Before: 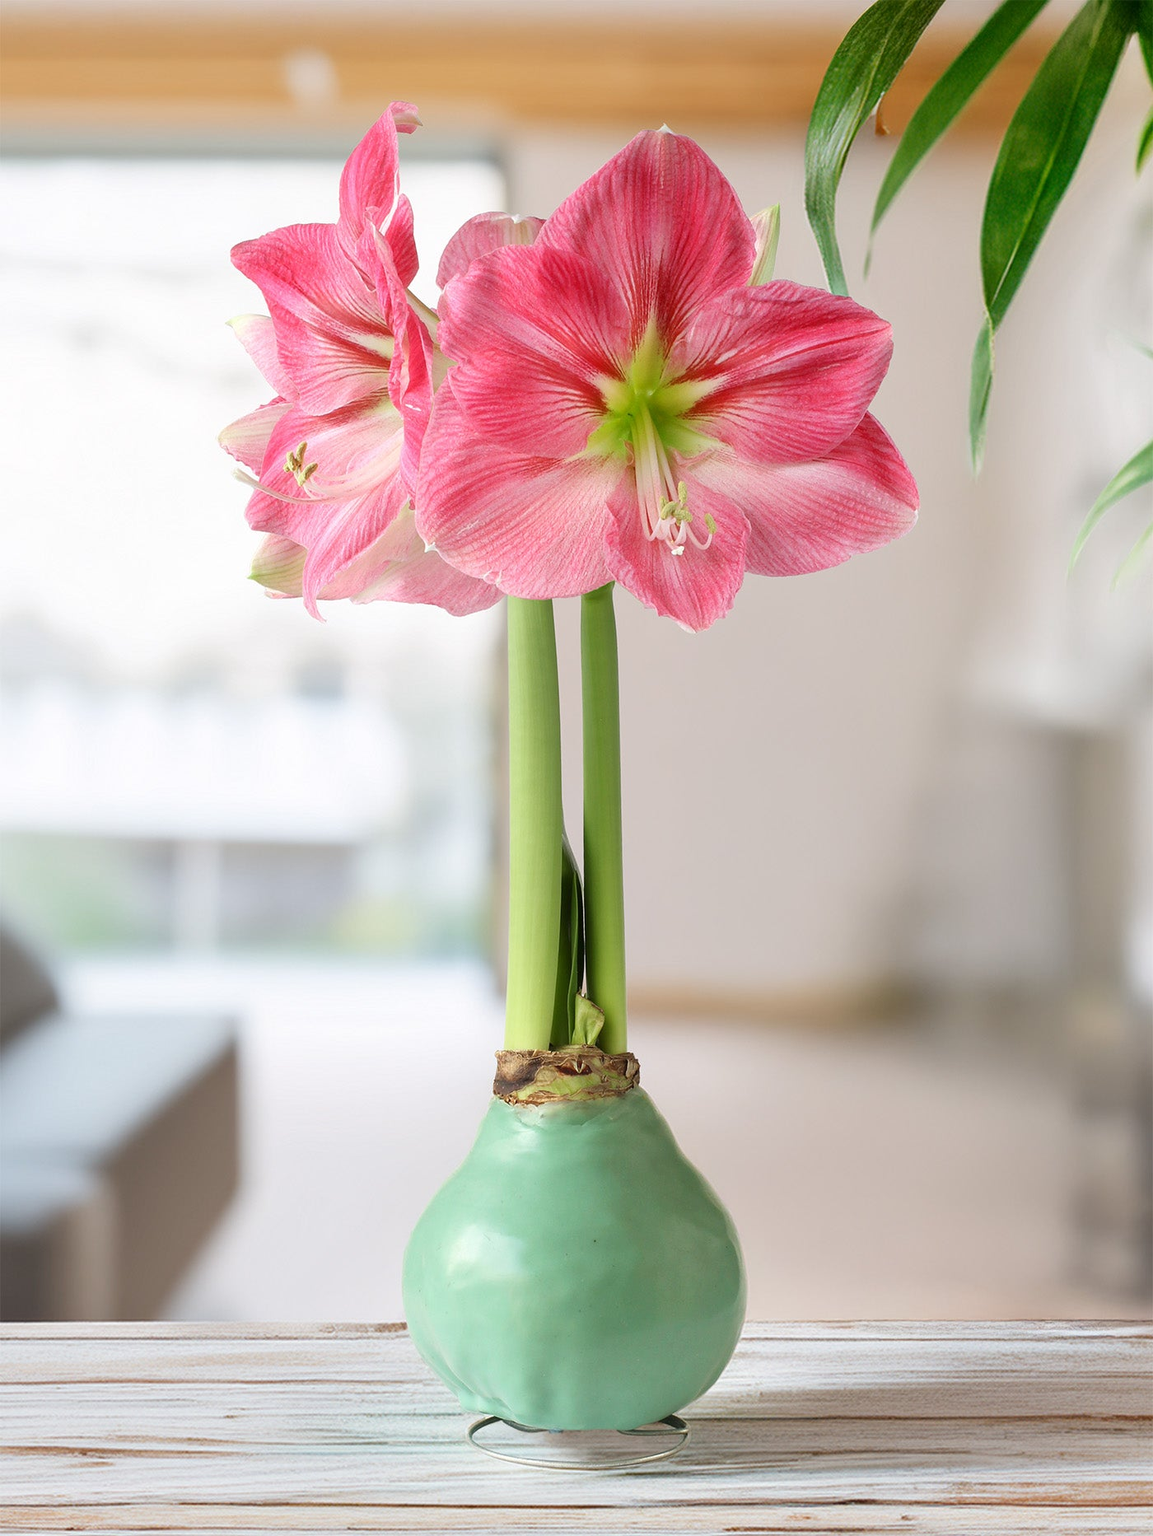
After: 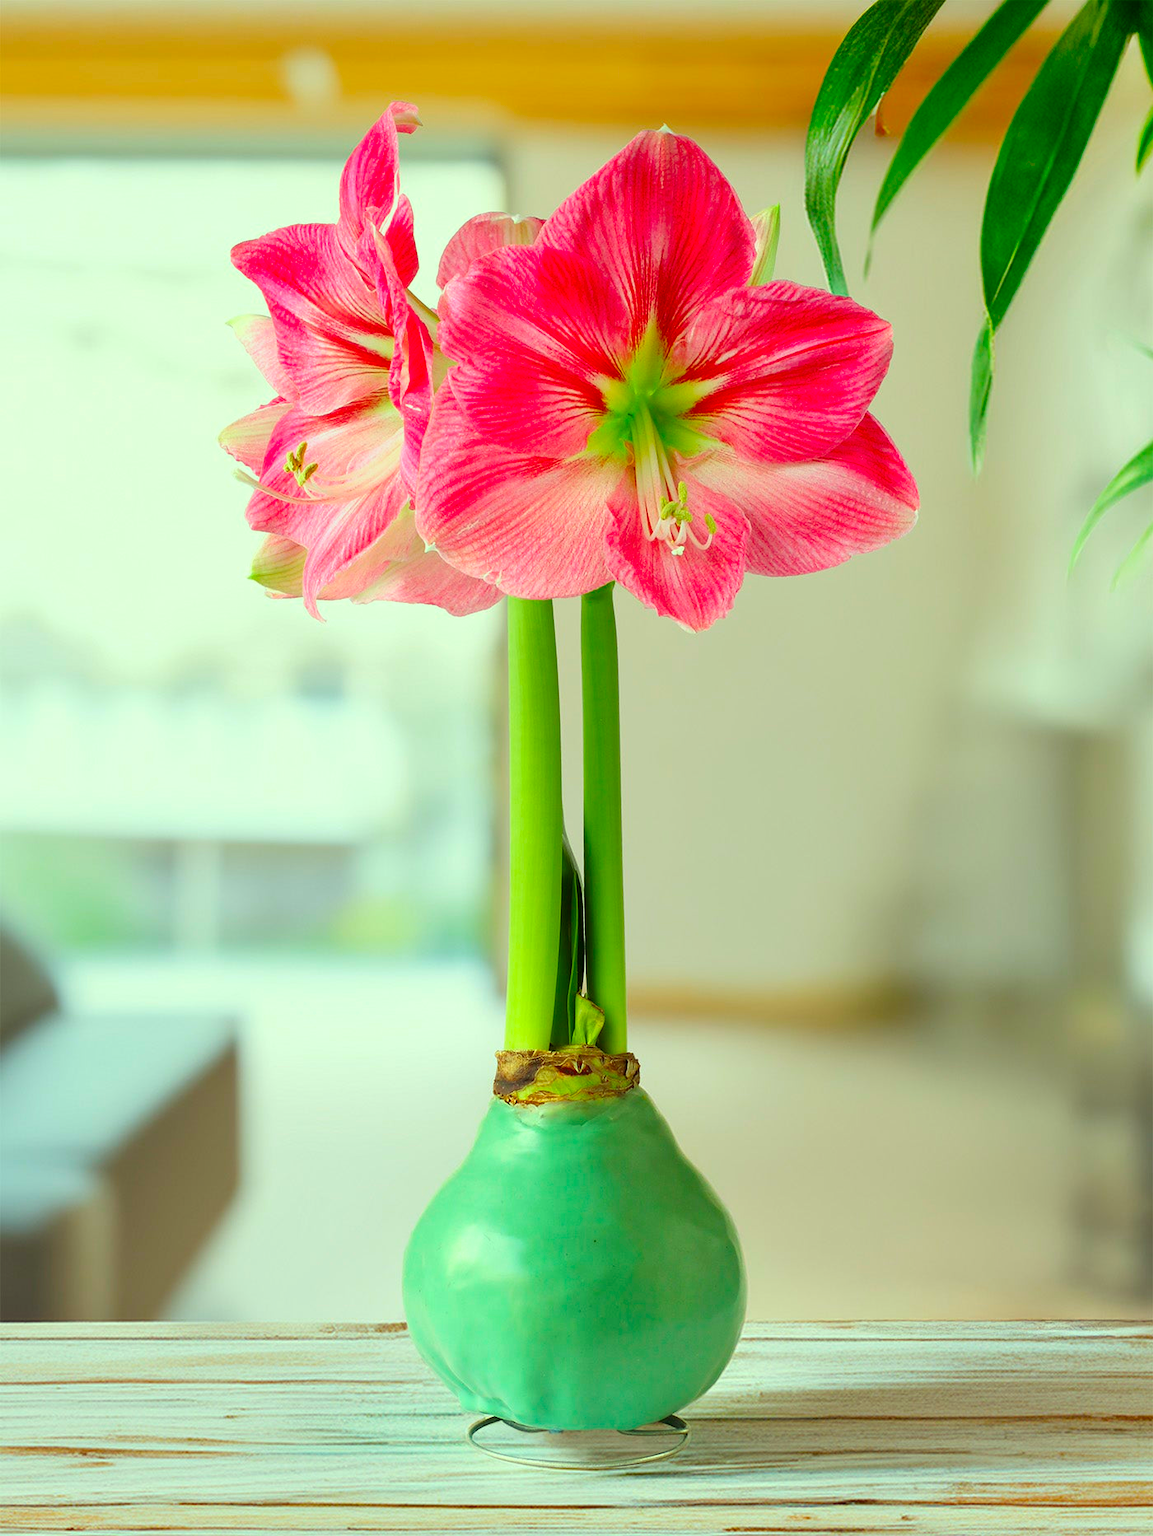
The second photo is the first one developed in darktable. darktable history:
color correction: highlights a* -11.23, highlights b* 9.92, saturation 1.71
